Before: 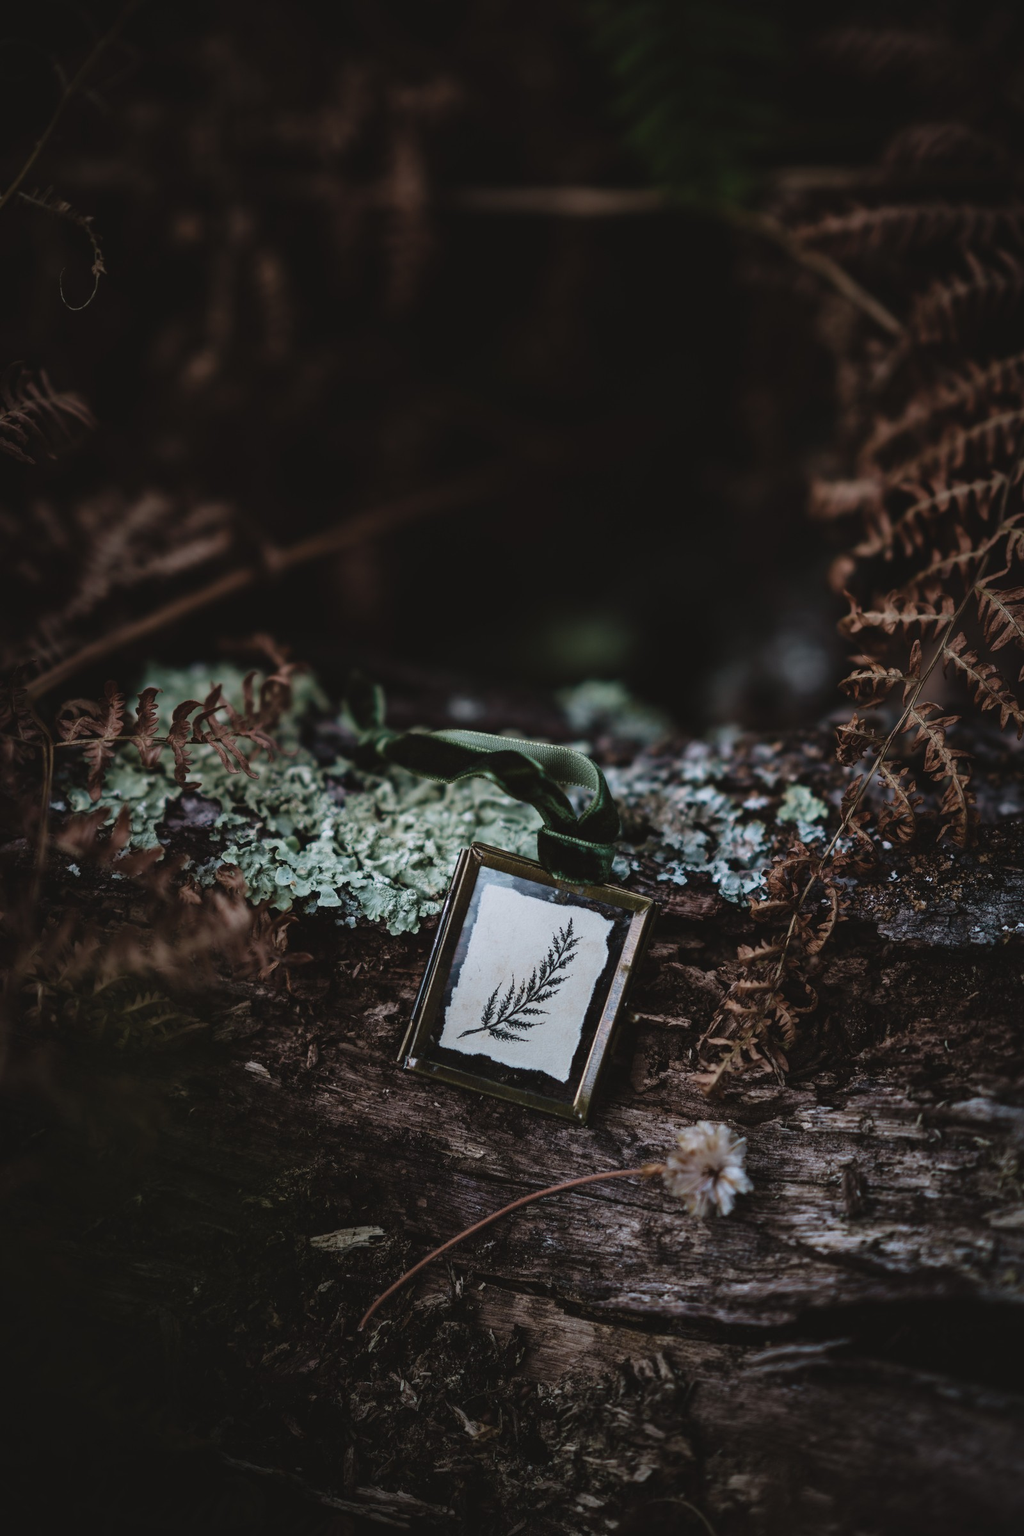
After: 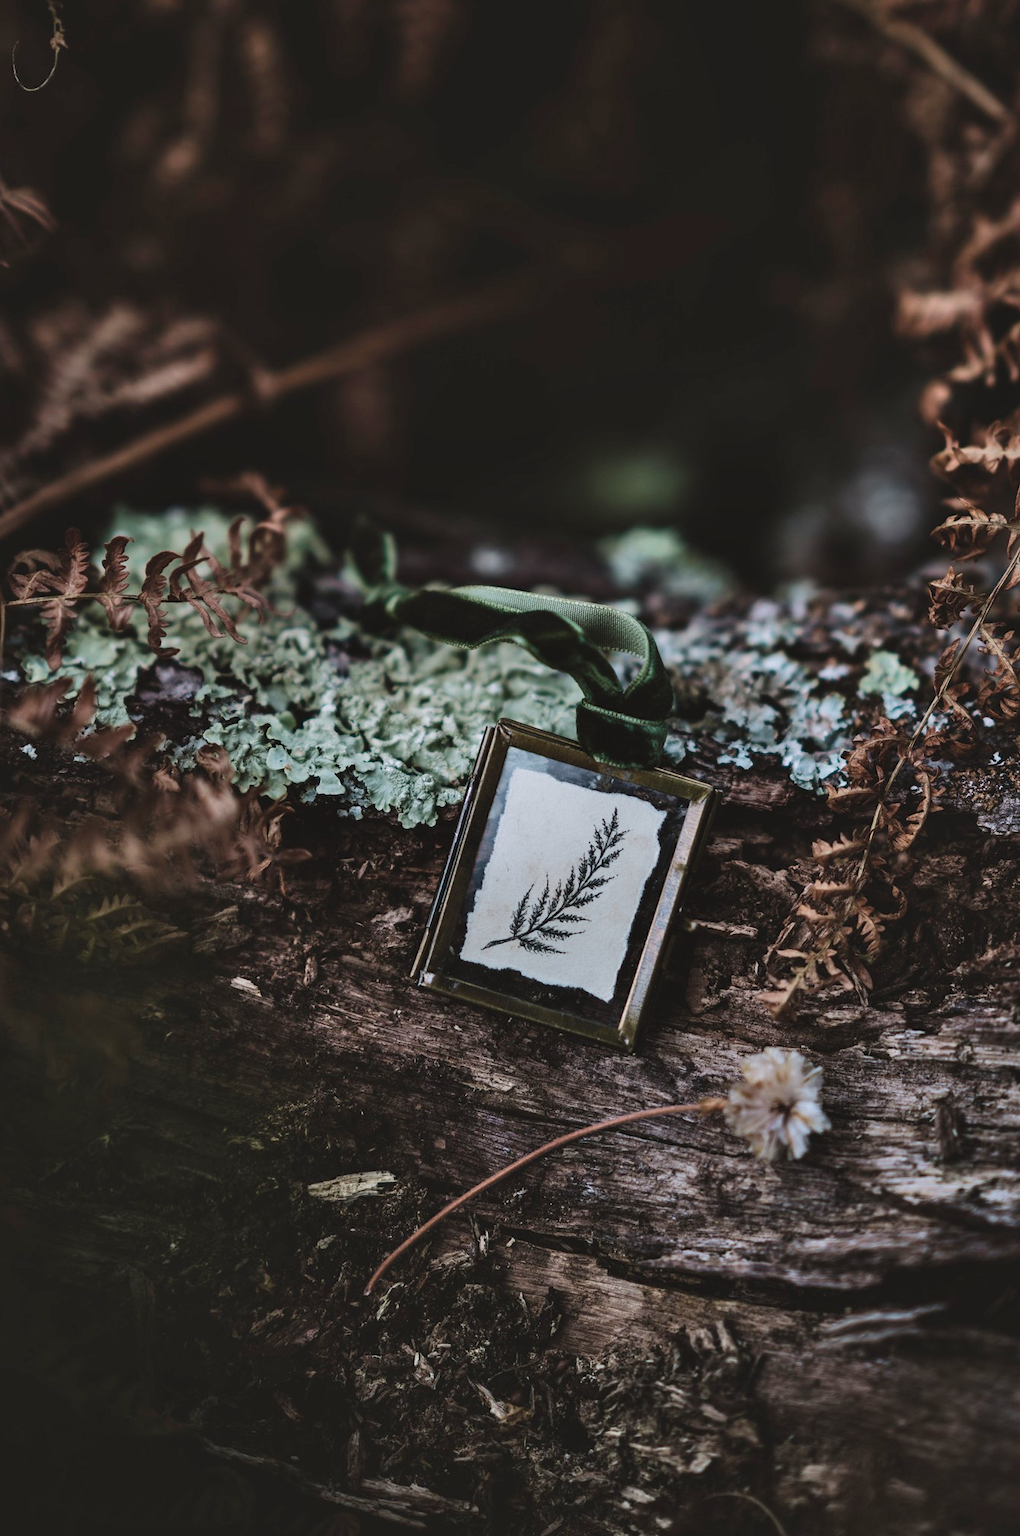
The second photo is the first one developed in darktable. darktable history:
shadows and highlights: soften with gaussian
crop and rotate: left 4.873%, top 15.201%, right 10.665%
